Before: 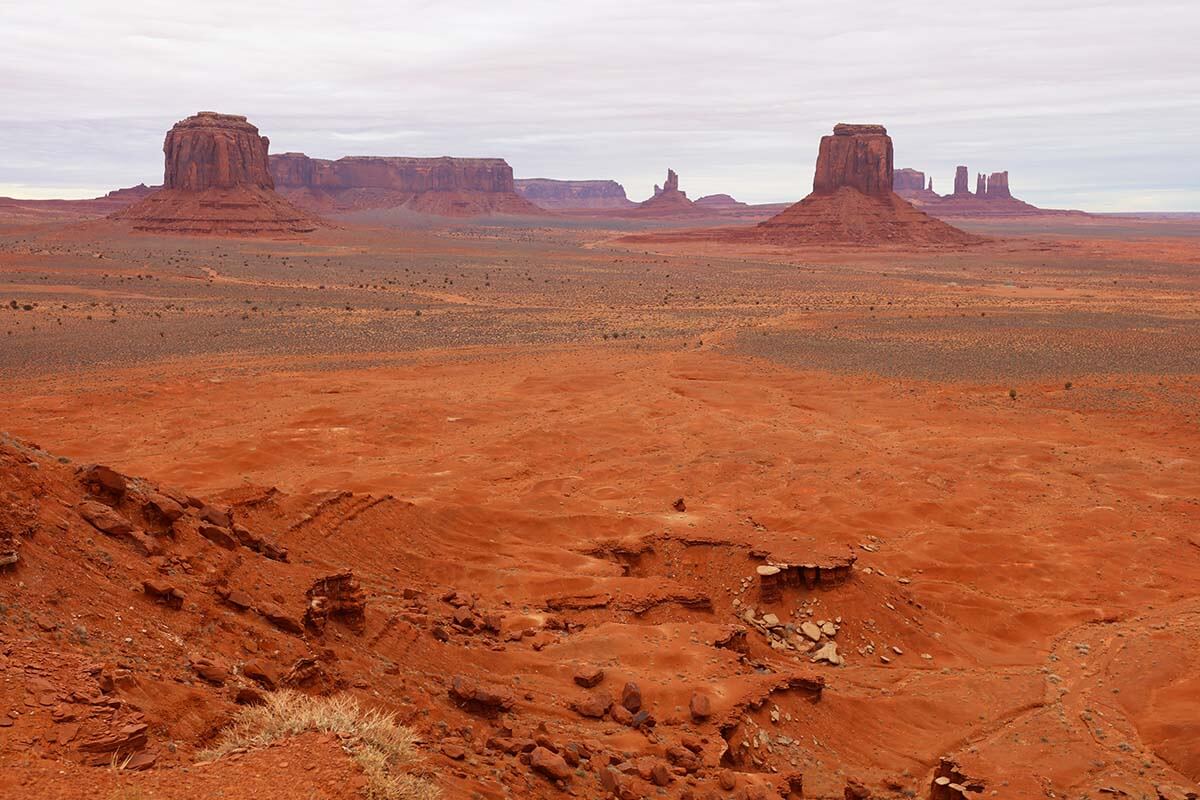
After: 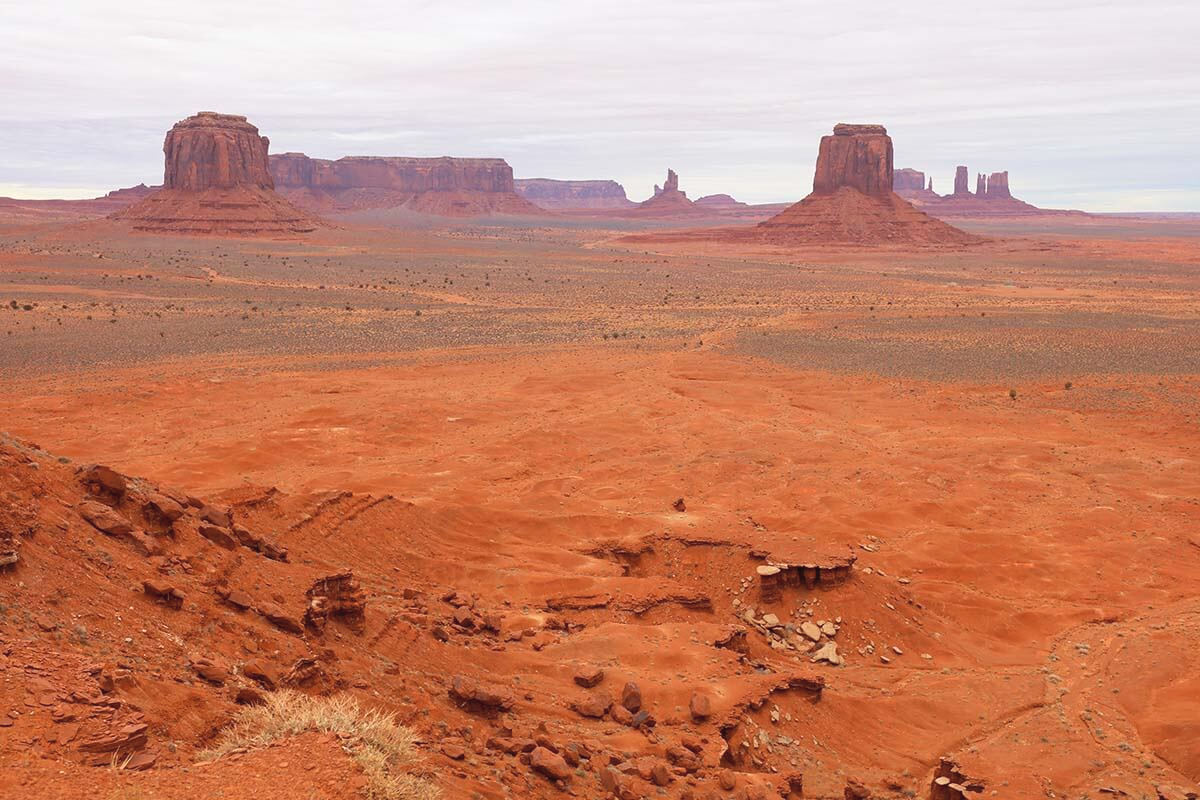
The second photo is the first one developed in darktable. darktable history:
contrast brightness saturation: brightness 0.129
